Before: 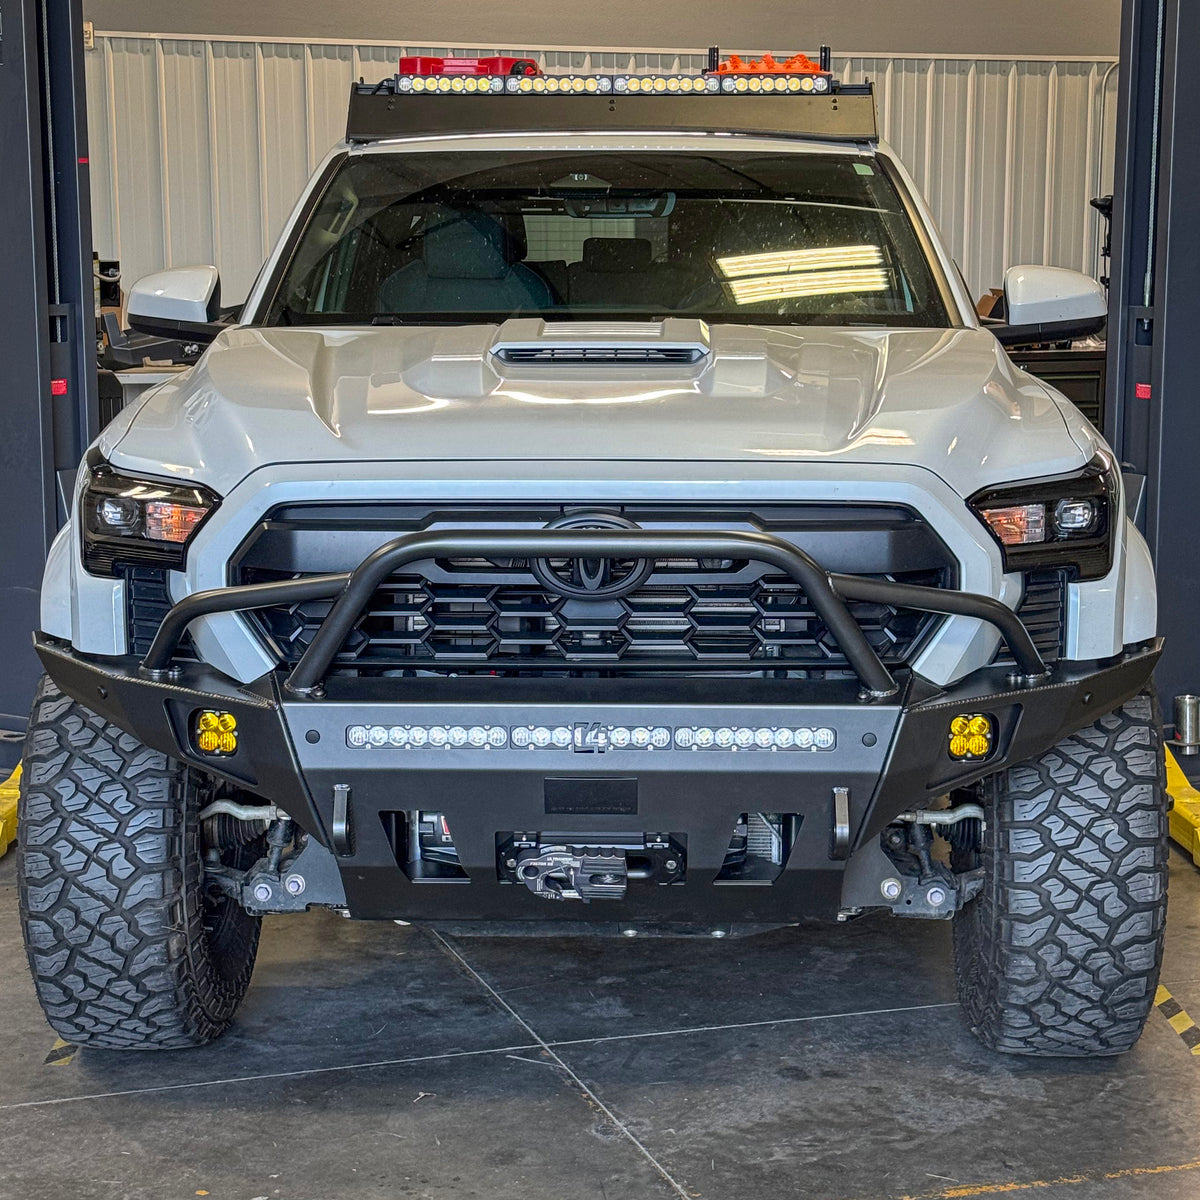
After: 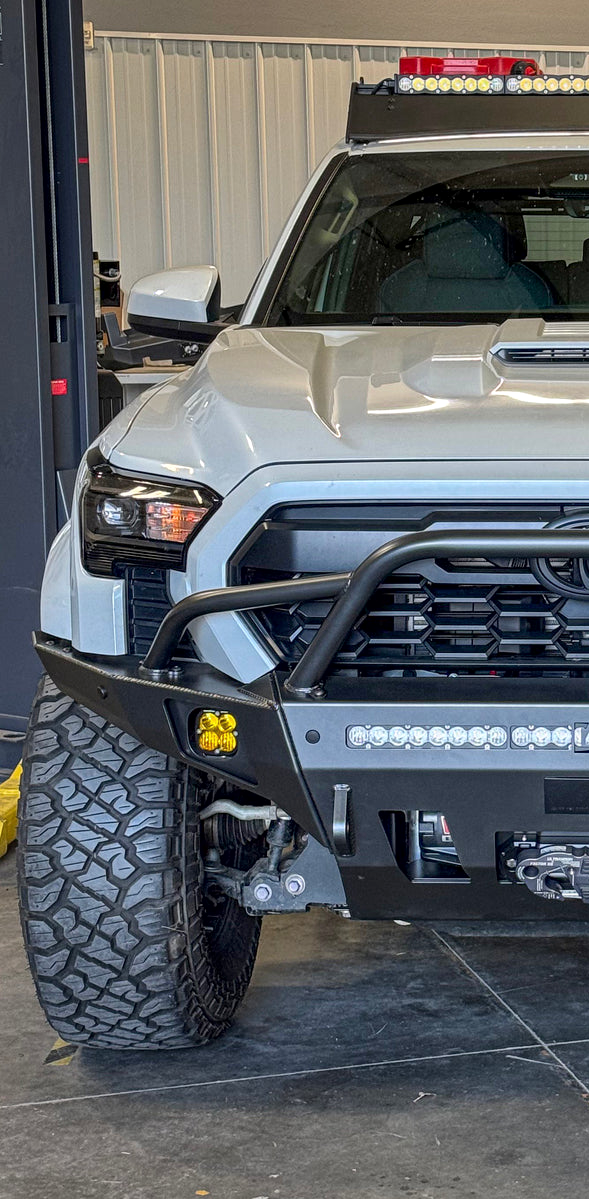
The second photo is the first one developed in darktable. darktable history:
crop and rotate: left 0%, top 0%, right 50.845%
local contrast: mode bilateral grid, contrast 20, coarseness 50, detail 120%, midtone range 0.2
